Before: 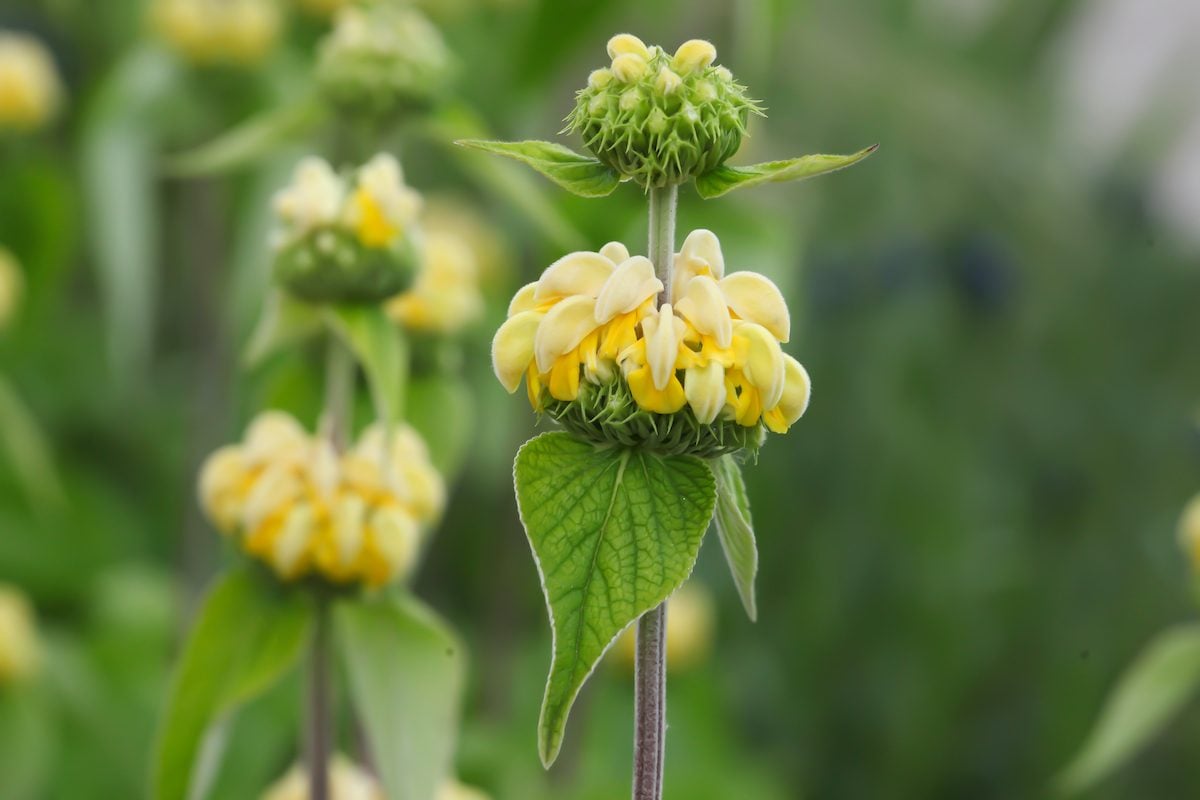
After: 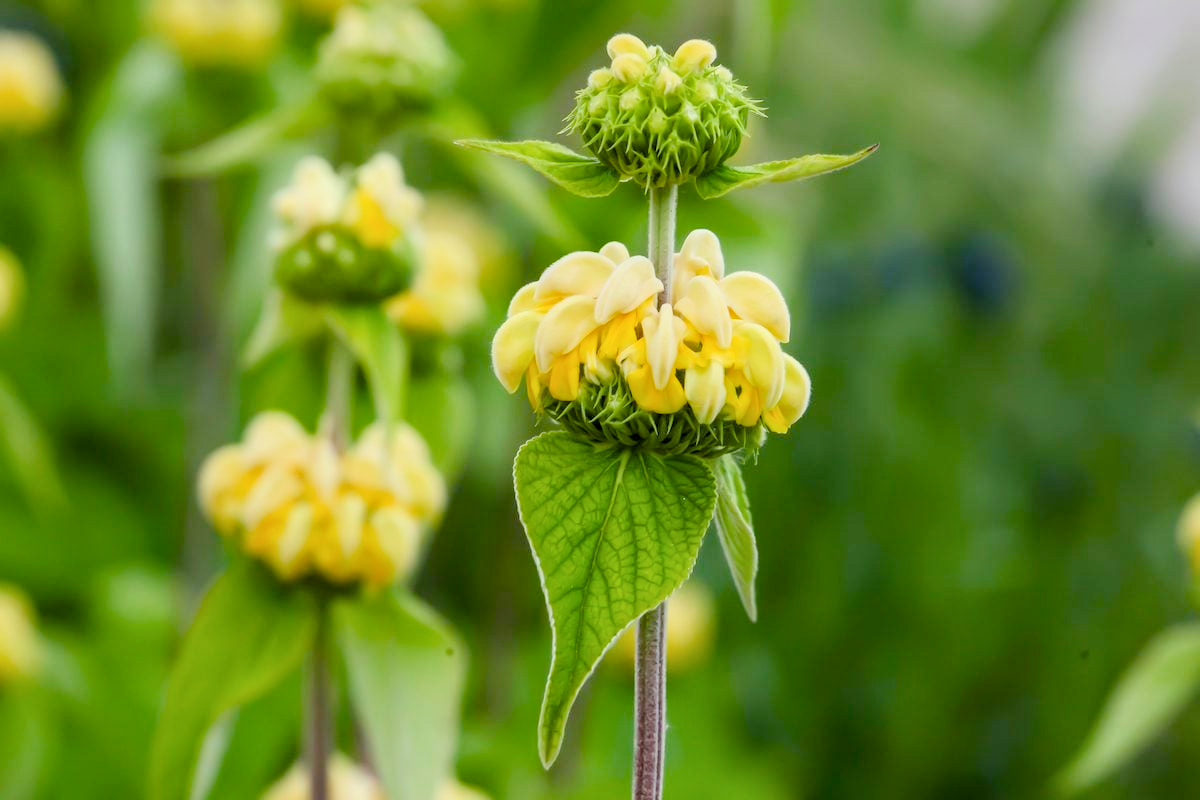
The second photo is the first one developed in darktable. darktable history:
local contrast: on, module defaults
color balance rgb: linear chroma grading › shadows -2.2%, linear chroma grading › highlights -15%, linear chroma grading › global chroma -10%, linear chroma grading › mid-tones -10%, perceptual saturation grading › global saturation 45%, perceptual saturation grading › highlights -50%, perceptual saturation grading › shadows 30%, perceptual brilliance grading › global brilliance 18%, global vibrance 45%
filmic rgb: black relative exposure -7.65 EV, white relative exposure 4.56 EV, hardness 3.61, color science v6 (2022)
tone equalizer: on, module defaults
